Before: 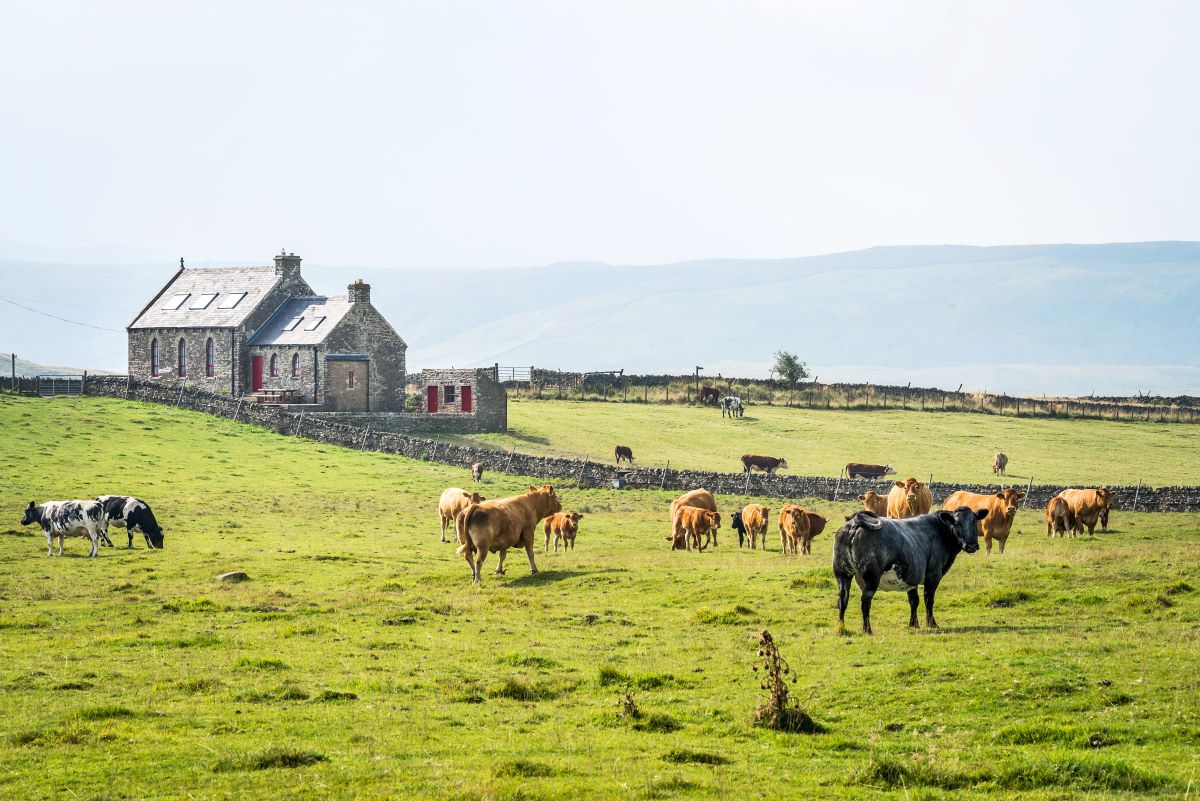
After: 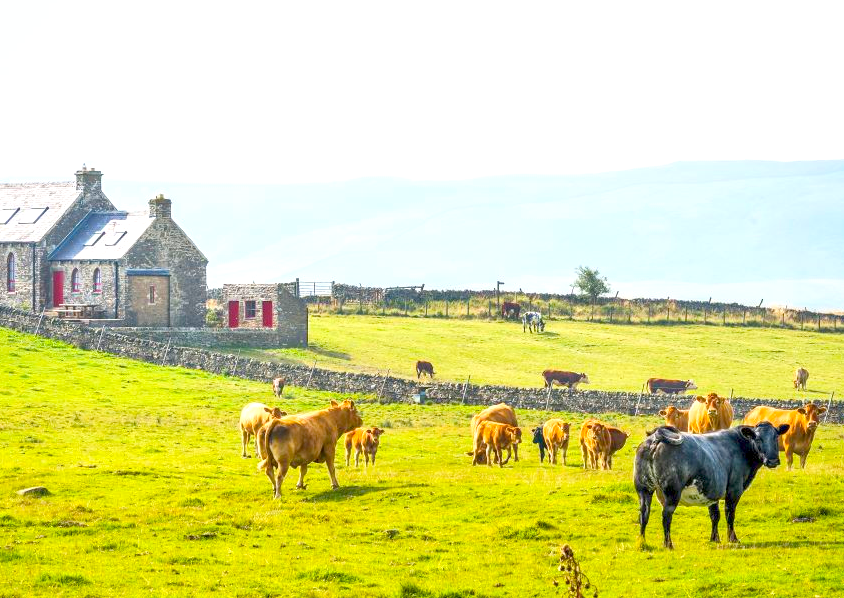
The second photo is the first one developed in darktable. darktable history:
crop and rotate: left 16.607%, top 10.823%, right 13.055%, bottom 14.441%
exposure: exposure 1.159 EV, compensate highlight preservation false
color balance rgb: perceptual saturation grading › global saturation 25.877%, global vibrance 24.33%, contrast -24.433%
local contrast: highlights 100%, shadows 101%, detail 120%, midtone range 0.2
